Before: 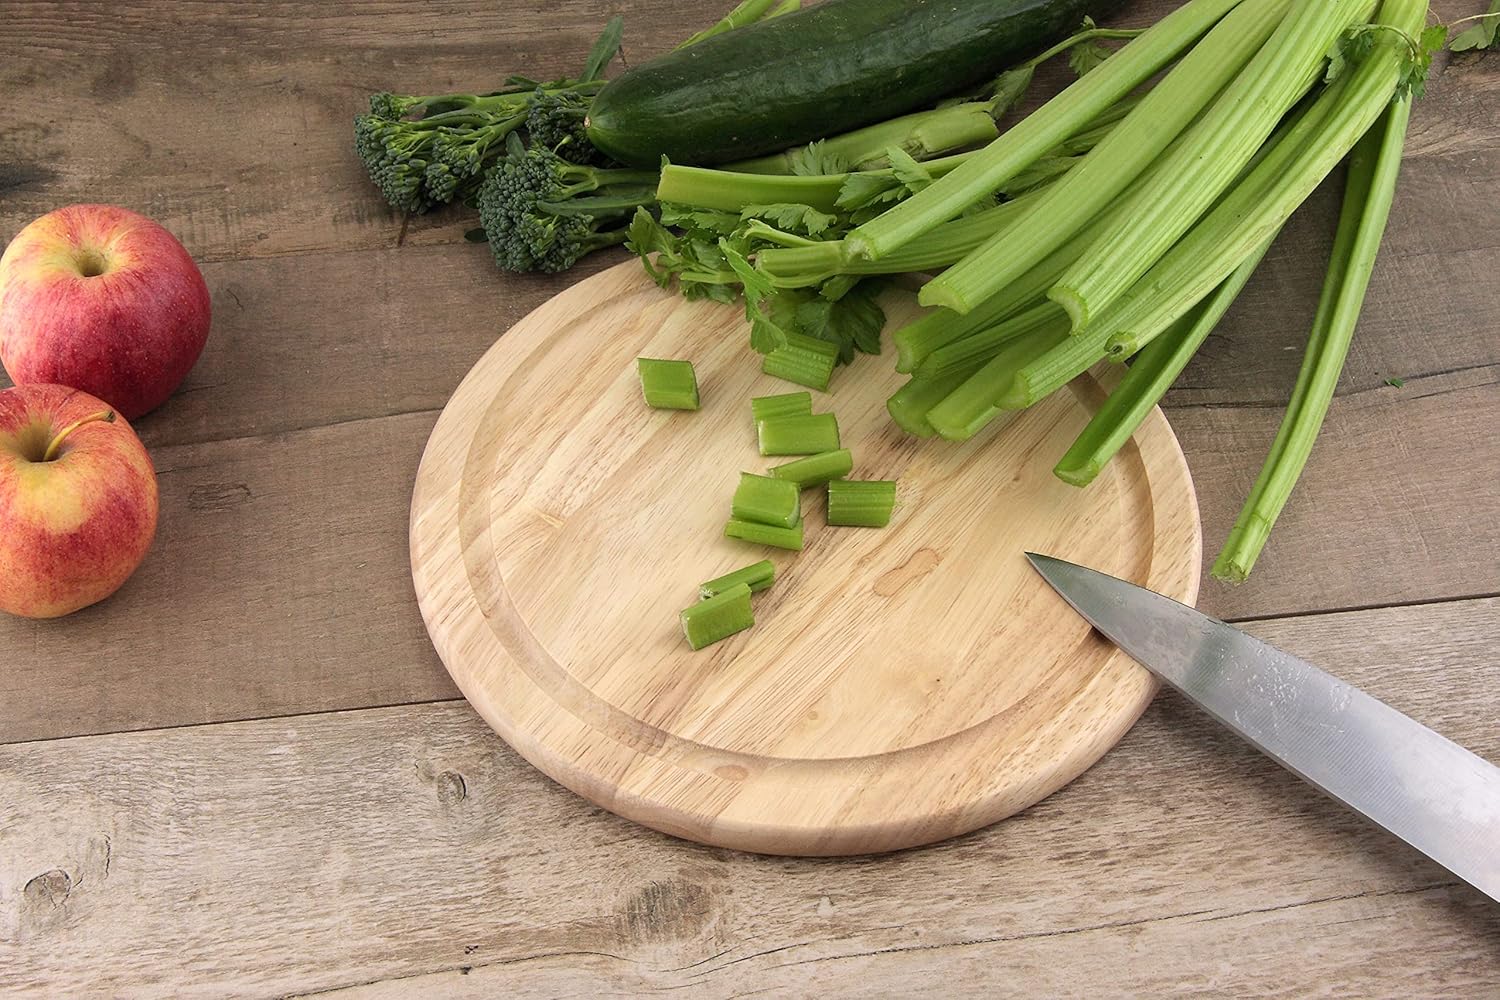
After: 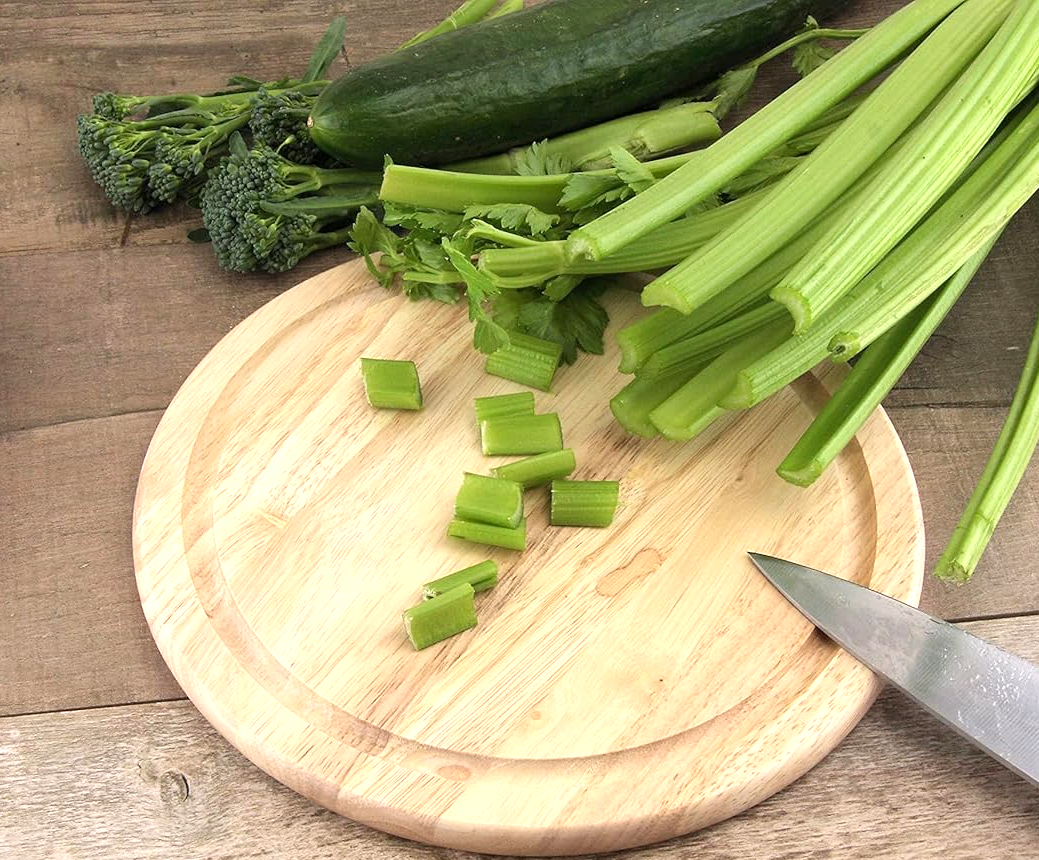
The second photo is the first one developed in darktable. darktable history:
crop: left 18.479%, right 12.2%, bottom 13.971%
exposure: exposure 0.6 EV, compensate highlight preservation false
